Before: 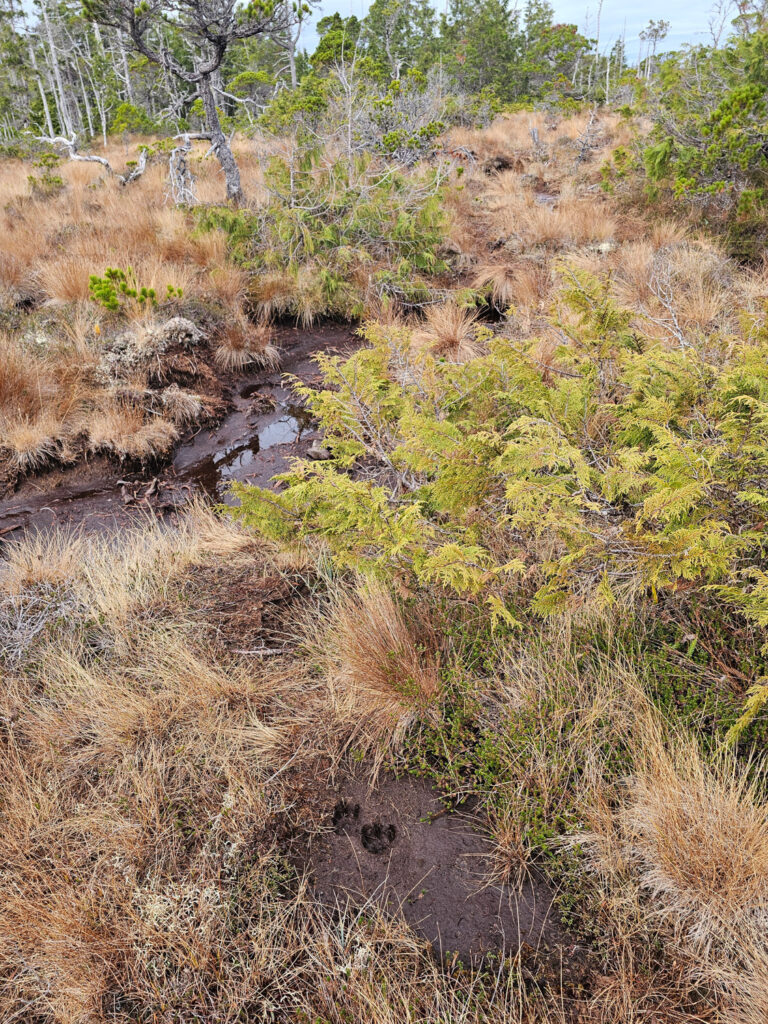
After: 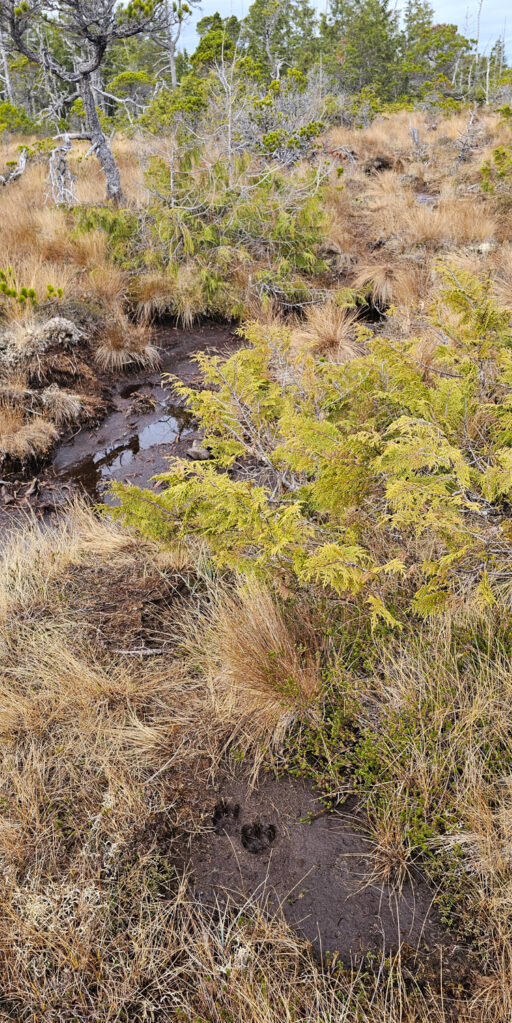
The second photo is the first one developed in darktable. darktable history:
crop and rotate: left 15.754%, right 17.579%
color contrast: green-magenta contrast 0.8, blue-yellow contrast 1.1, unbound 0
